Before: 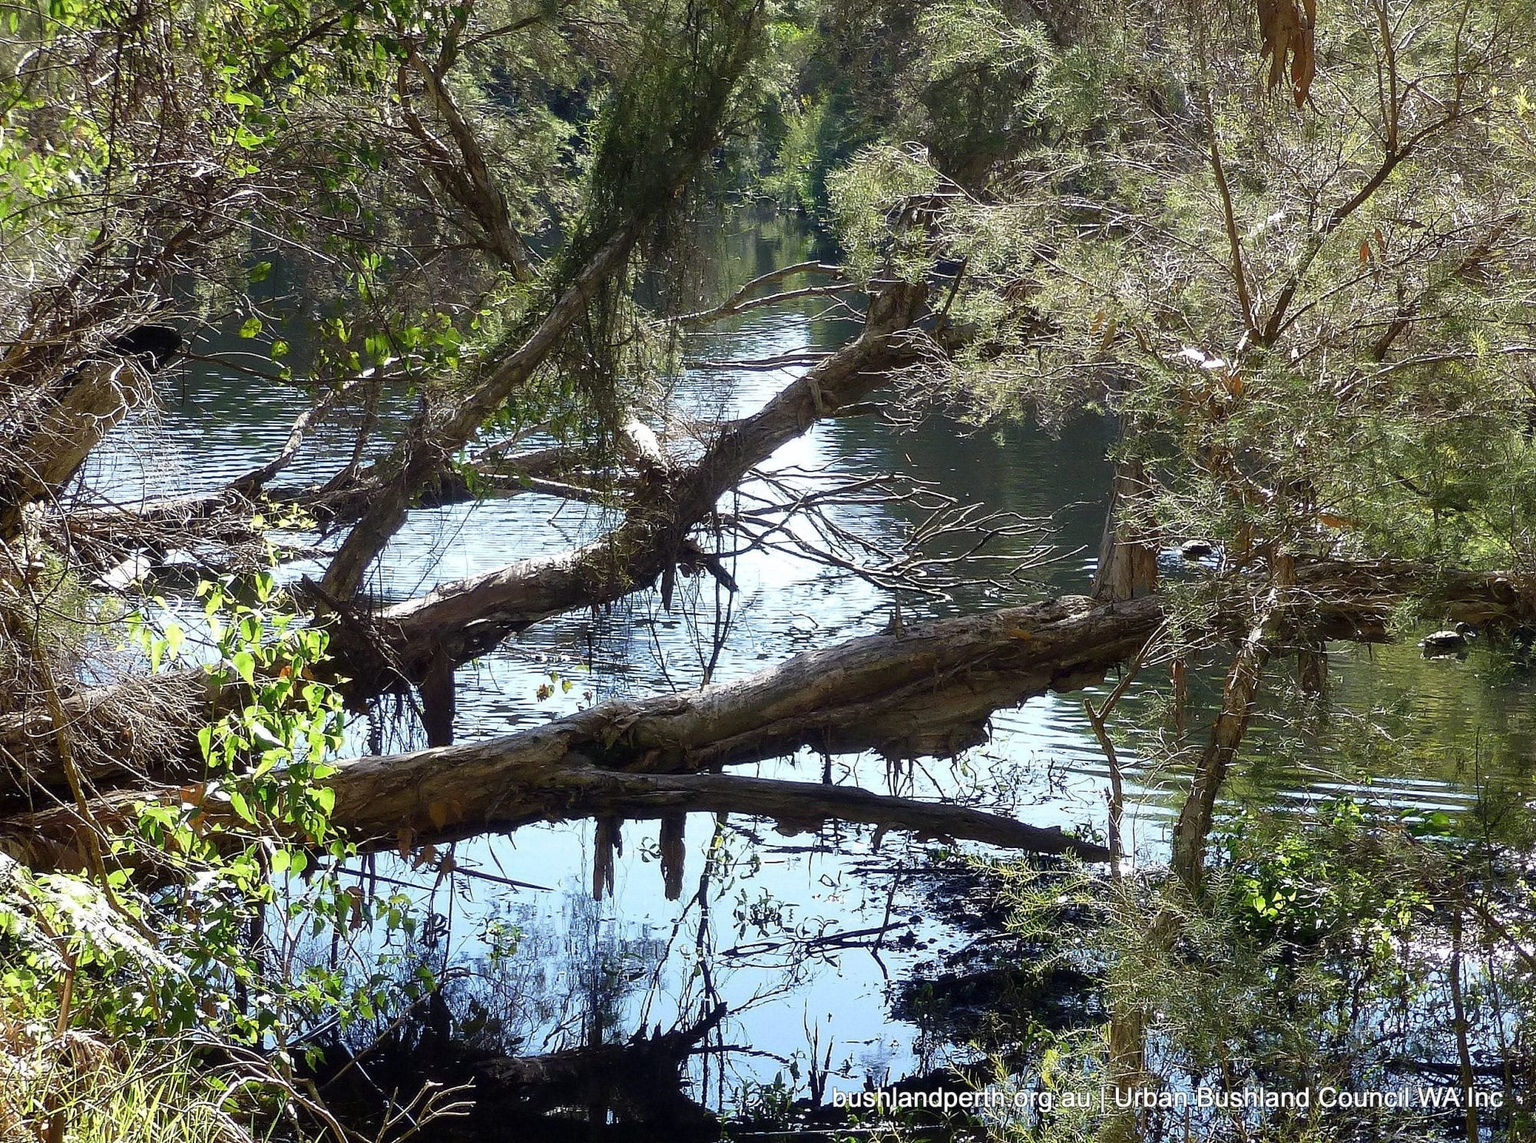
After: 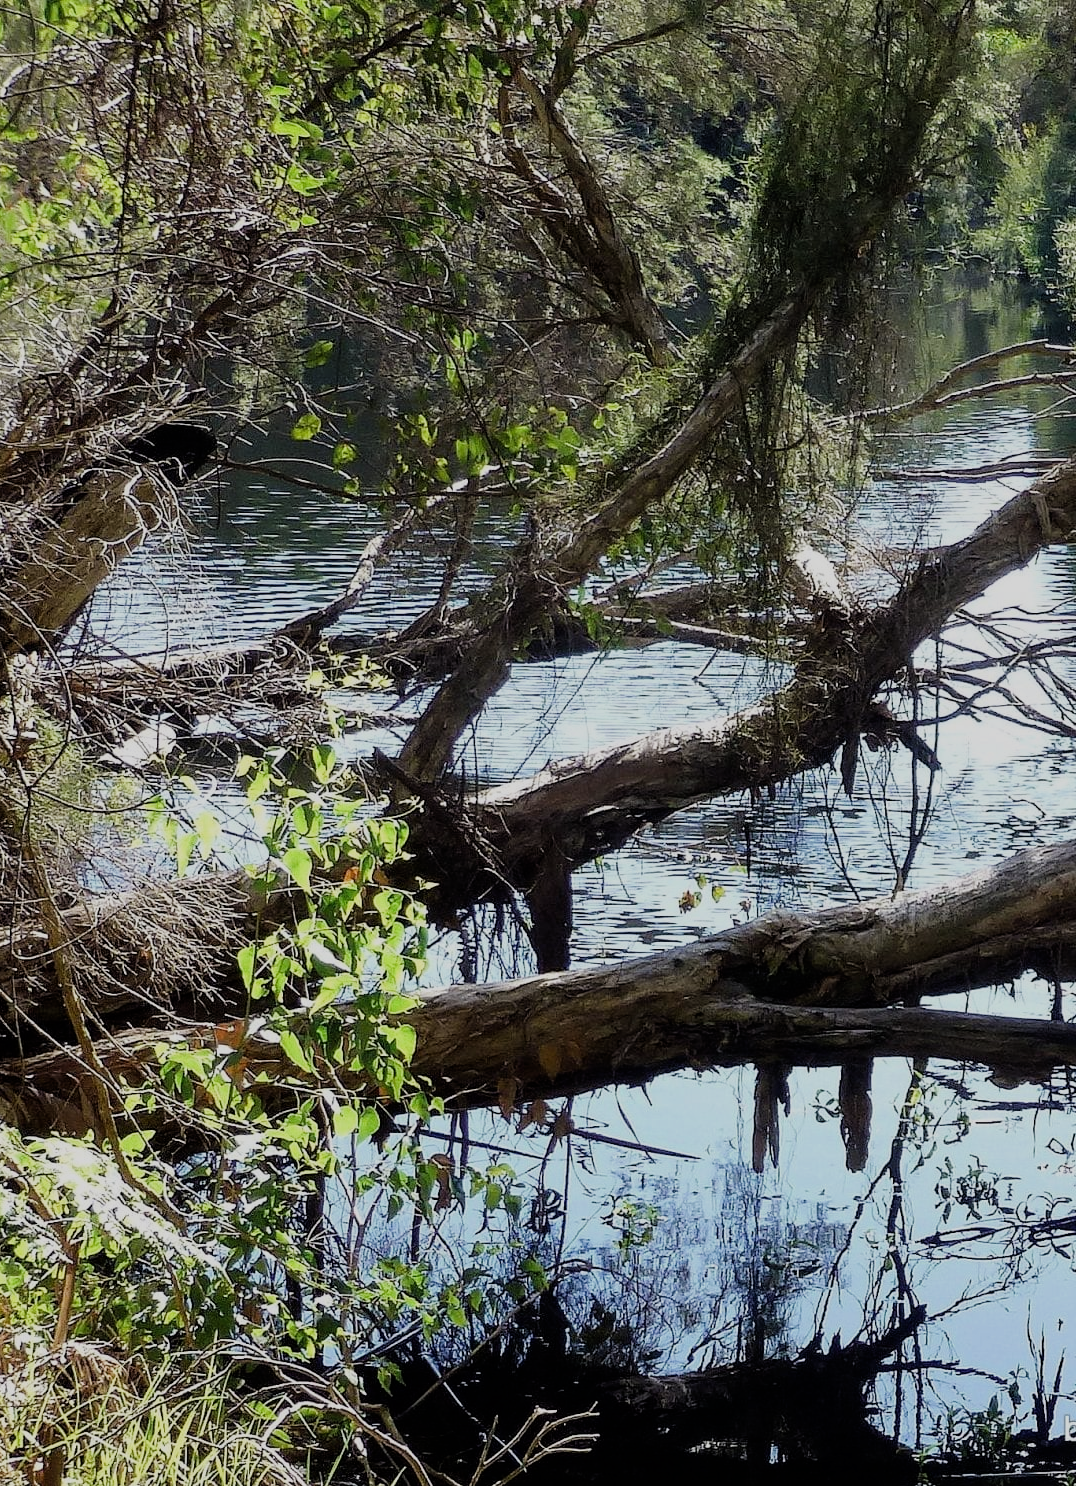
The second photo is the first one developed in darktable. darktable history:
crop: left 1.029%, right 45.155%, bottom 0.089%
filmic rgb: black relative exposure -7.65 EV, white relative exposure 4.56 EV, hardness 3.61
